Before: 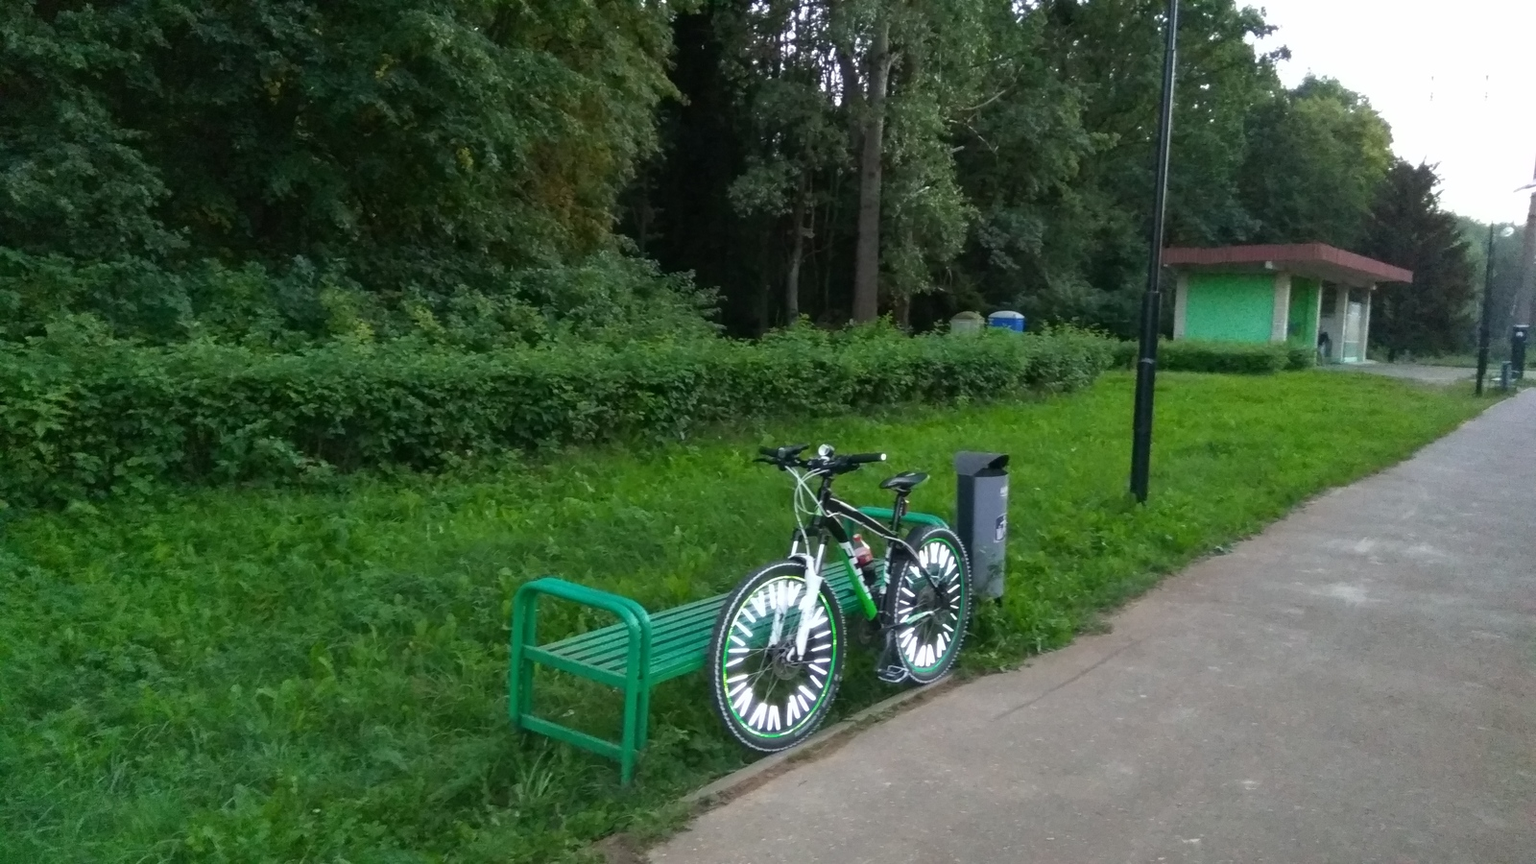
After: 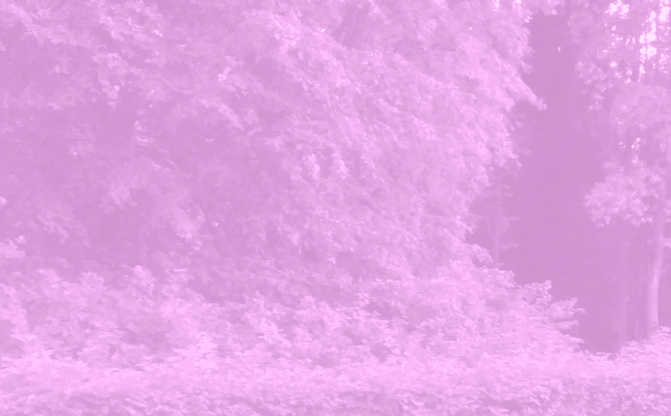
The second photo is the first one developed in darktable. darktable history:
shadows and highlights: low approximation 0.01, soften with gaussian
crop and rotate: left 10.817%, top 0.062%, right 47.194%, bottom 53.626%
colorize: hue 331.2°, saturation 69%, source mix 30.28%, lightness 69.02%, version 1
base curve: curves: ch0 [(0, 0) (0.257, 0.25) (0.482, 0.586) (0.757, 0.871) (1, 1)]
